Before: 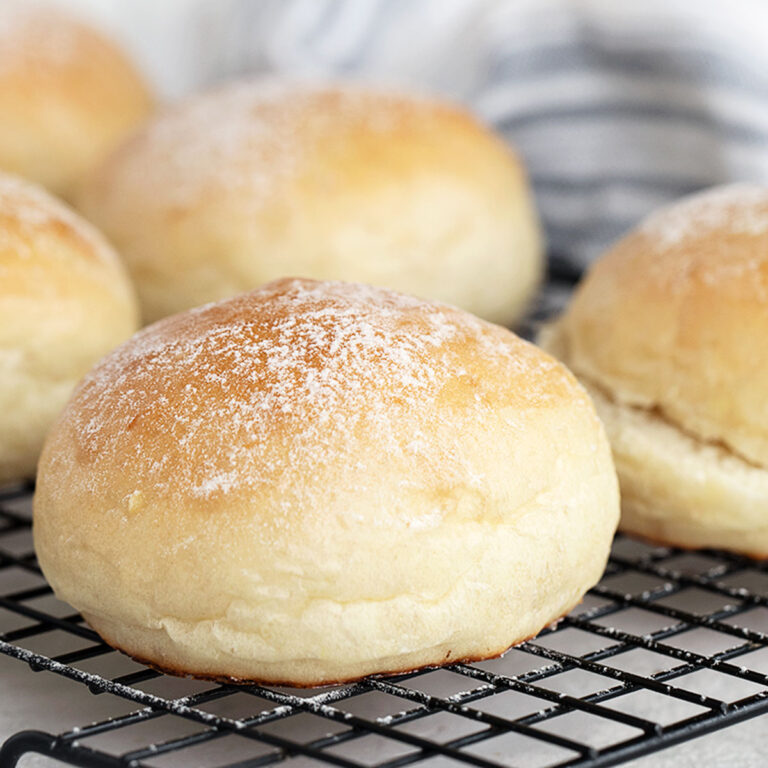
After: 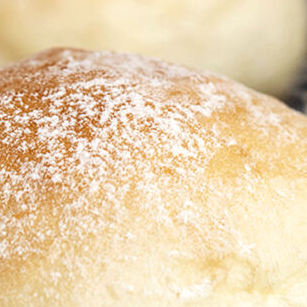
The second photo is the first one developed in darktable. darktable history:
crop: left 30%, top 30%, right 30%, bottom 30%
local contrast: shadows 94%
